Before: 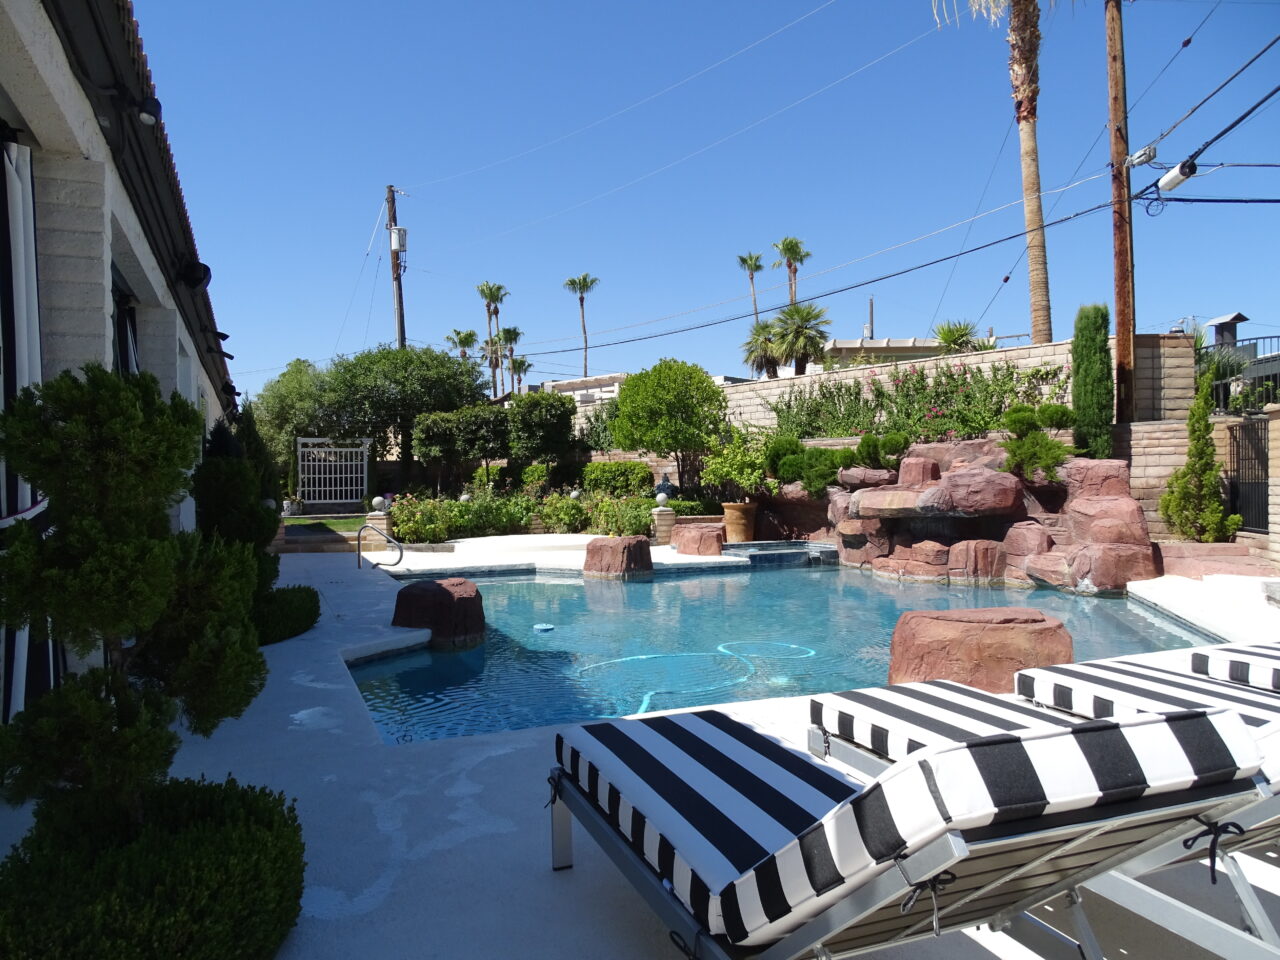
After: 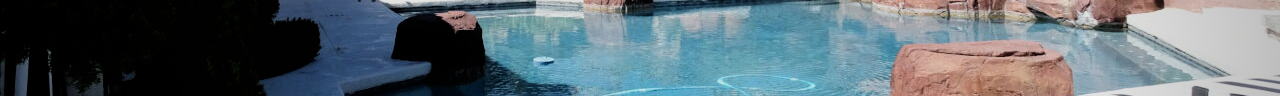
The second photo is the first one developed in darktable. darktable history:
crop and rotate: top 59.084%, bottom 30.916%
filmic rgb: black relative exposure -5 EV, hardness 2.88, contrast 1.3, highlights saturation mix -10%
vignetting: fall-off start 70.97%, brightness -0.584, saturation -0.118, width/height ratio 1.333
